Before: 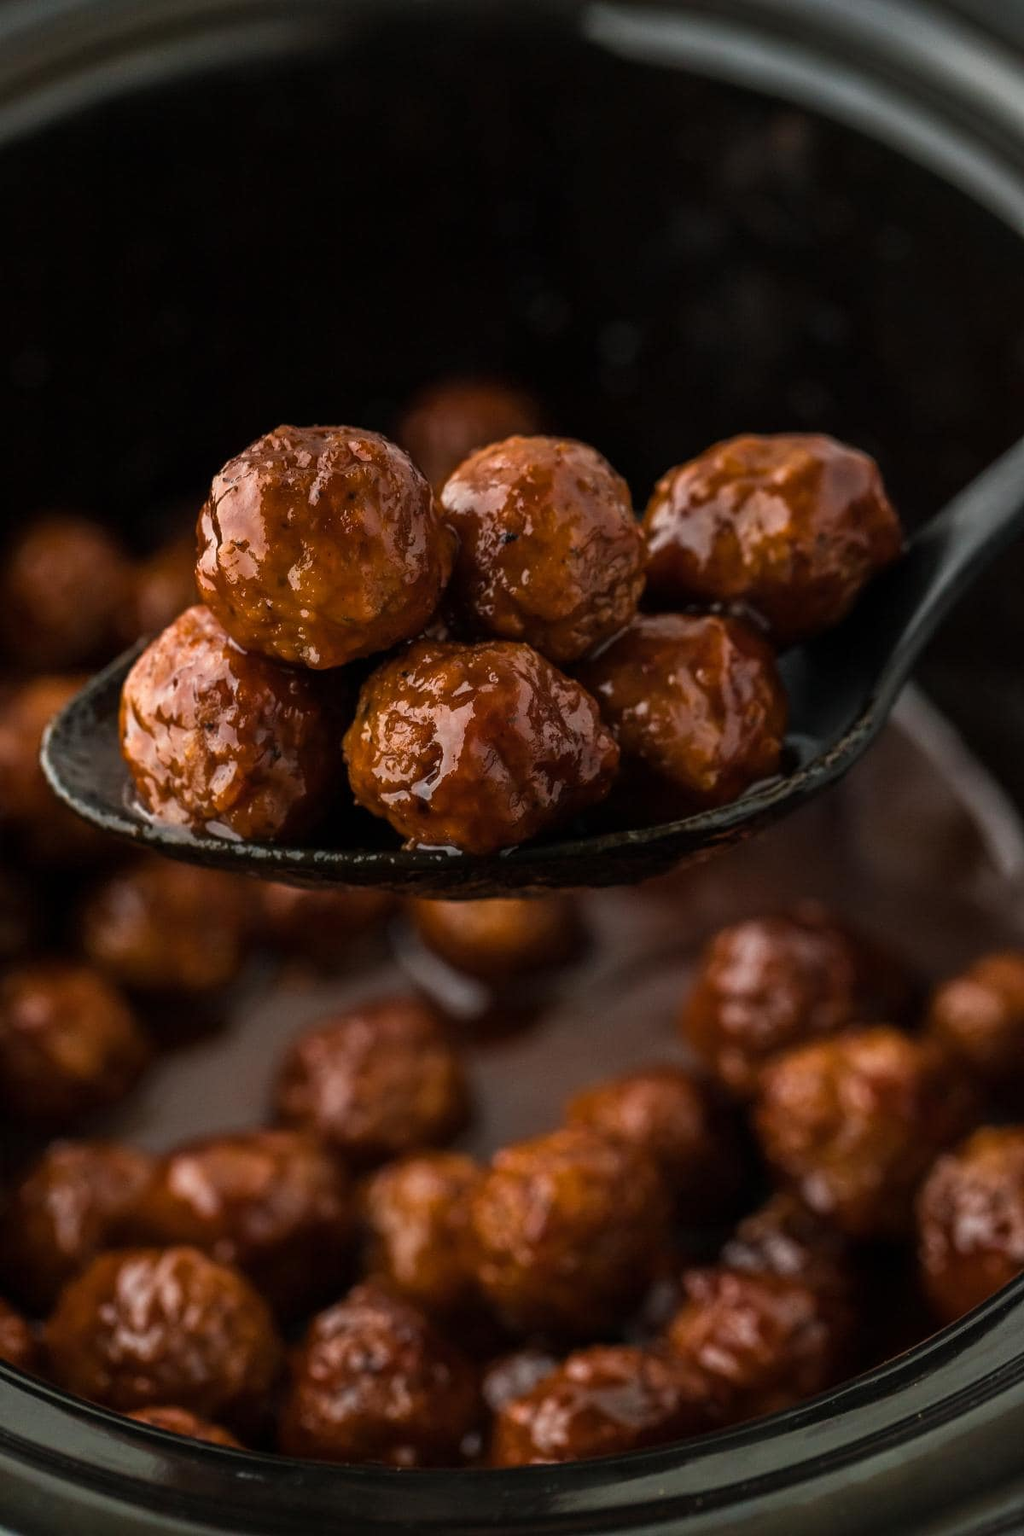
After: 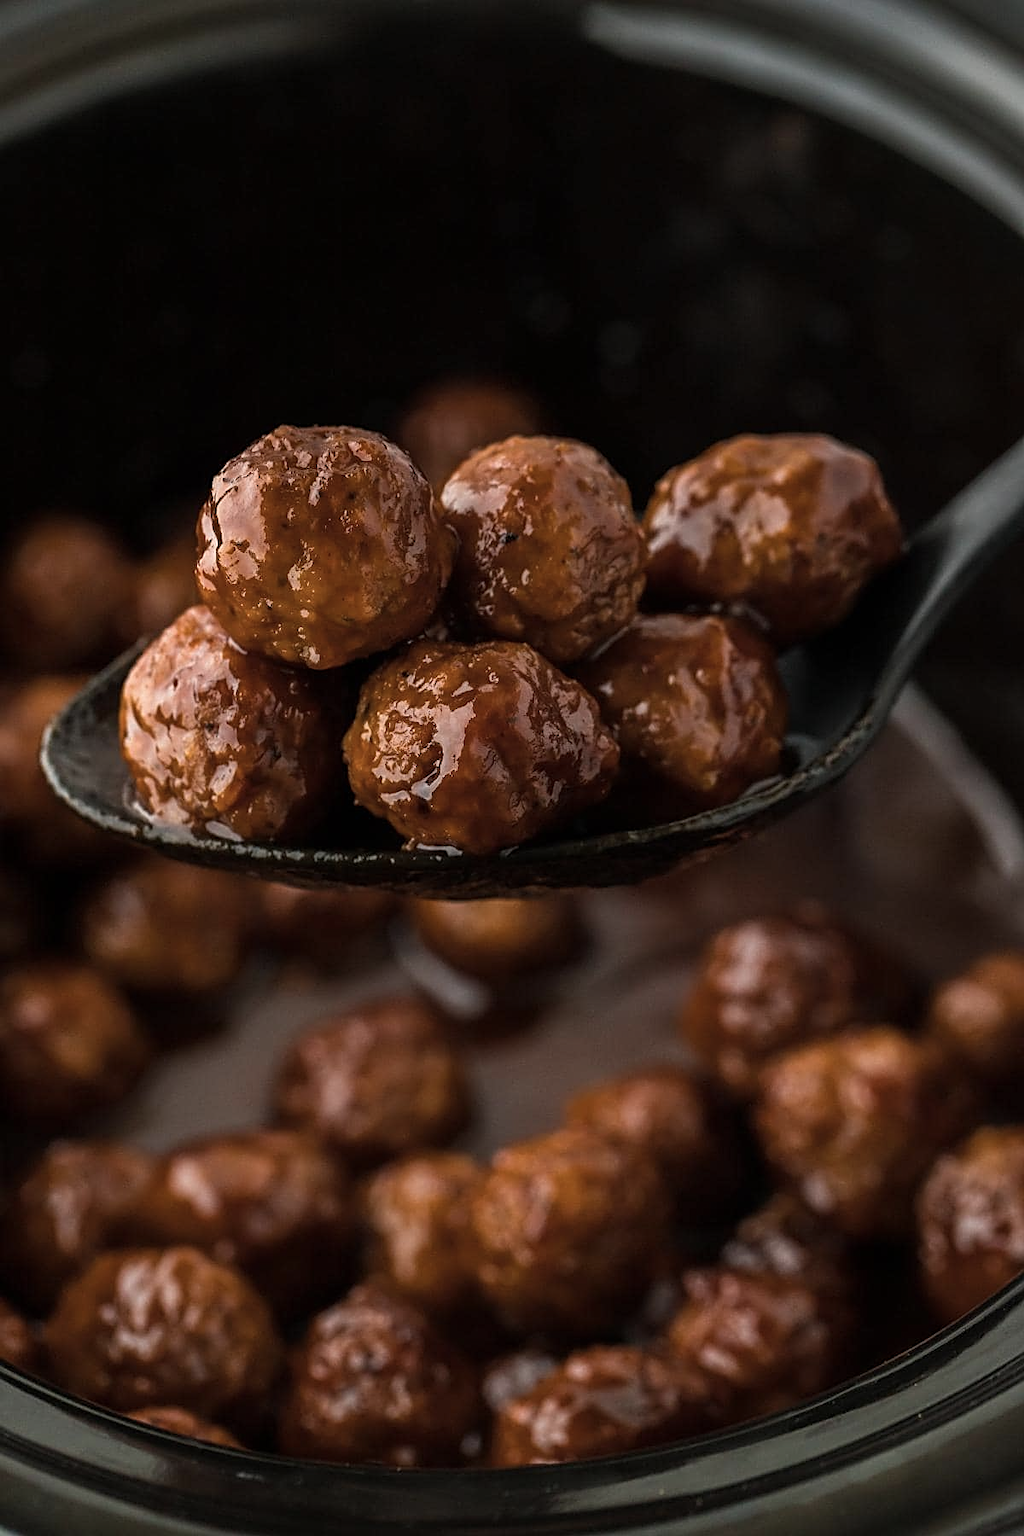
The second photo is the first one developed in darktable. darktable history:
tone equalizer: -8 EV 0.033 EV
color correction: highlights b* -0.033, saturation 0.797
sharpen: on, module defaults
